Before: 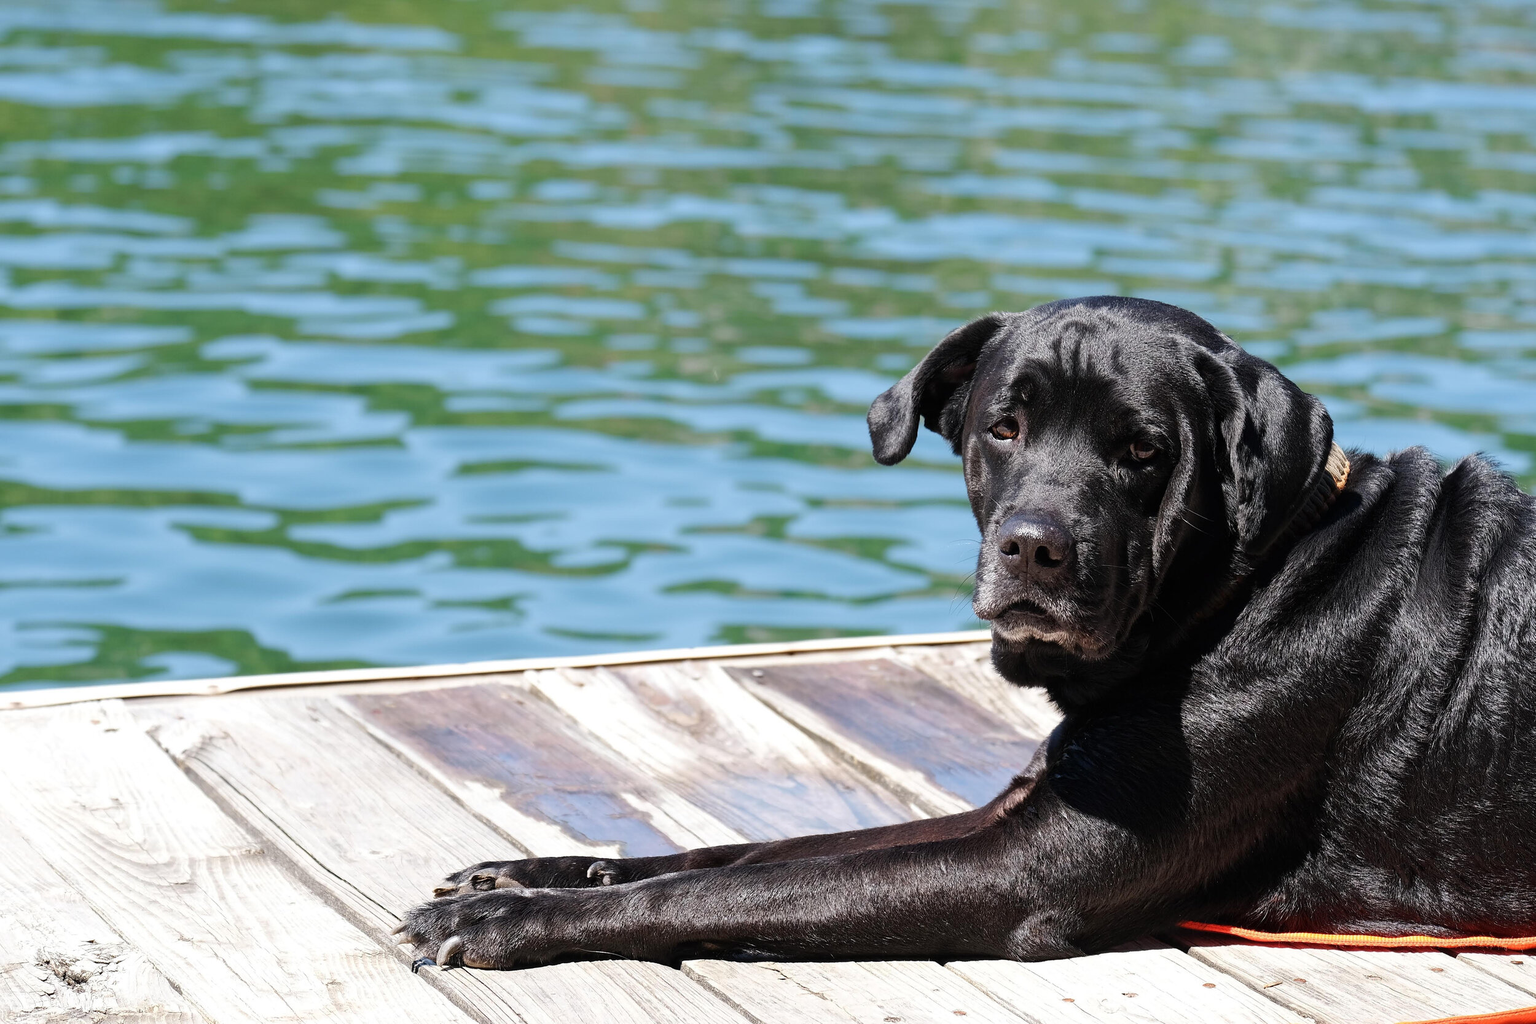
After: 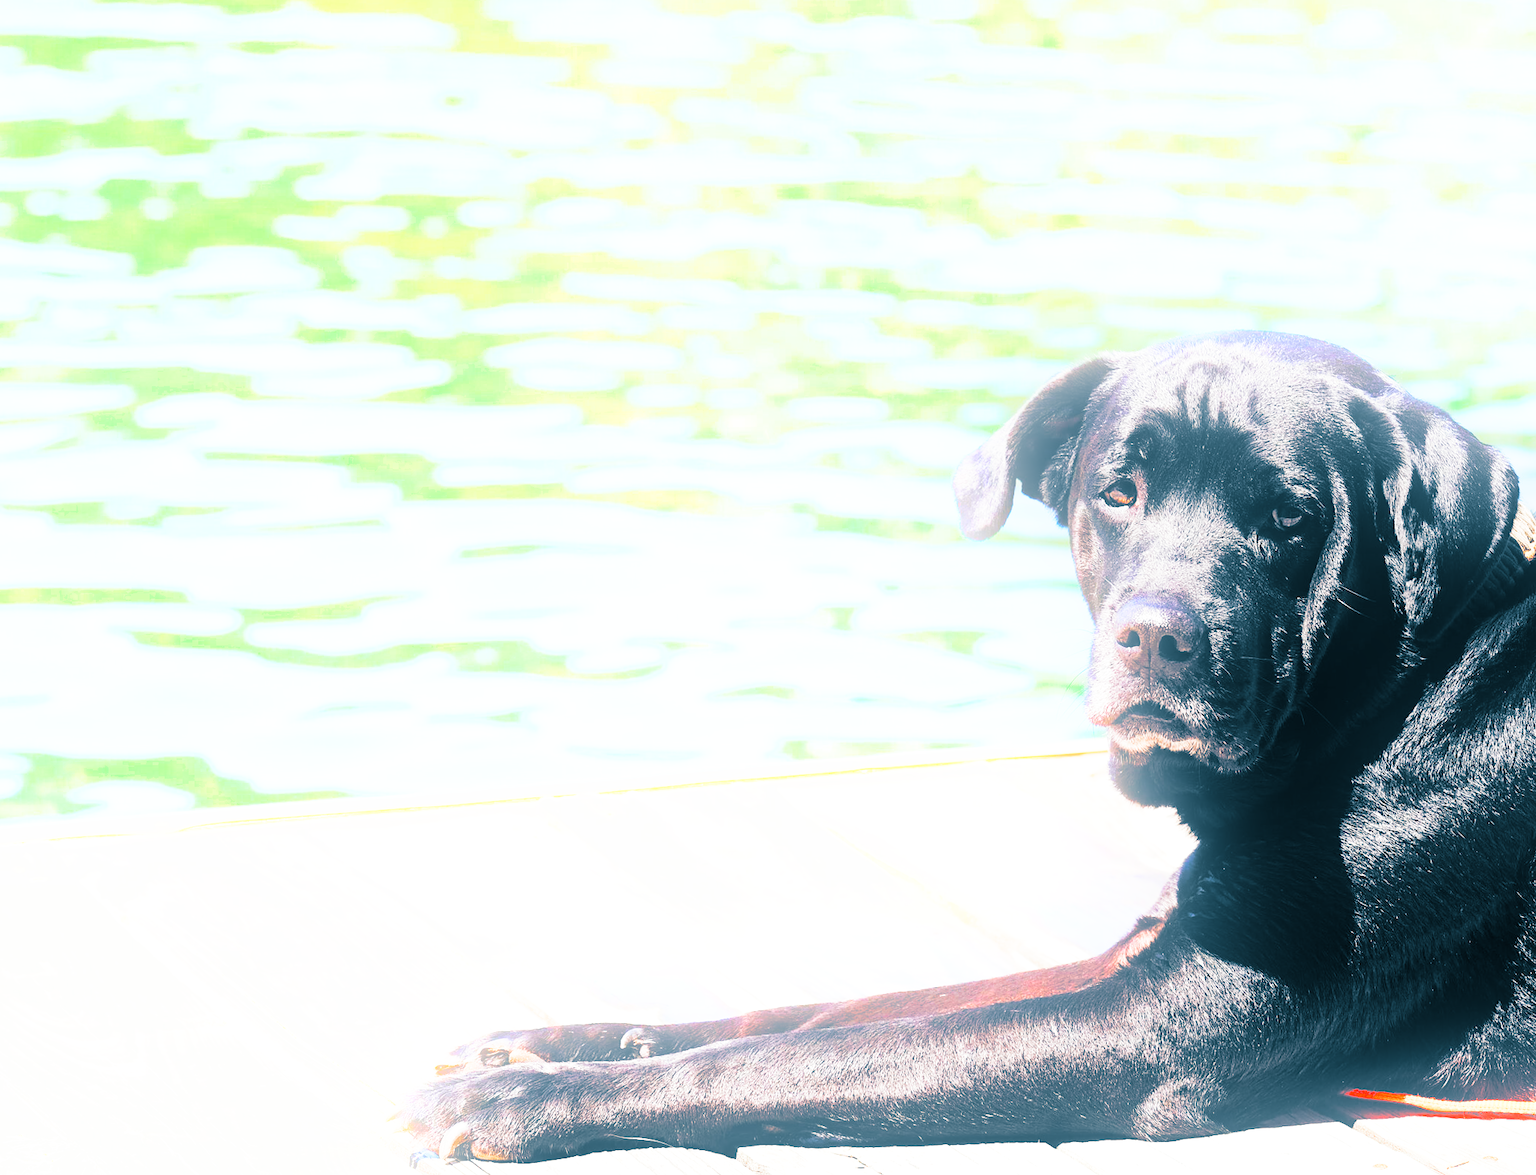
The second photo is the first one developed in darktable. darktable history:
bloom: on, module defaults
color balance rgb: perceptual saturation grading › global saturation 20%, perceptual saturation grading › highlights -50%, perceptual saturation grading › shadows 30%, perceptual brilliance grading › global brilliance 10%, perceptual brilliance grading › shadows 15%
split-toning: shadows › hue 212.4°, balance -70
tone curve: curves: ch0 [(0, 0) (0.003, 0.003) (0.011, 0.013) (0.025, 0.029) (0.044, 0.052) (0.069, 0.081) (0.1, 0.116) (0.136, 0.158) (0.177, 0.207) (0.224, 0.268) (0.277, 0.373) (0.335, 0.465) (0.399, 0.565) (0.468, 0.674) (0.543, 0.79) (0.623, 0.853) (0.709, 0.918) (0.801, 0.956) (0.898, 0.977) (1, 1)], preserve colors none
crop and rotate: angle 1°, left 4.281%, top 0.642%, right 11.383%, bottom 2.486%
